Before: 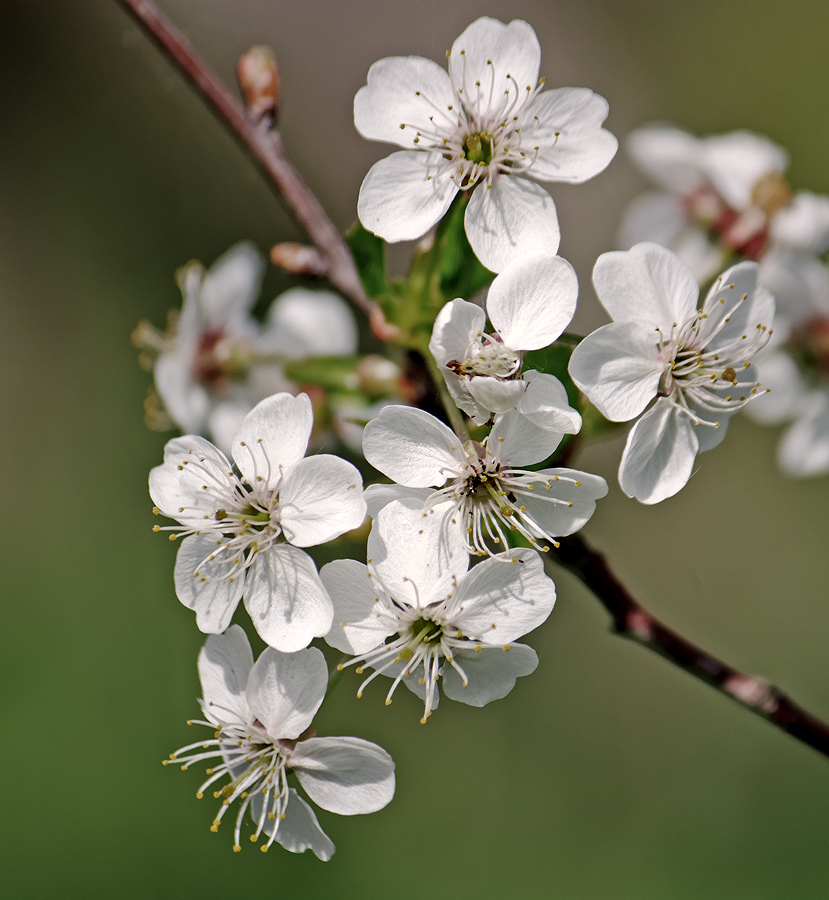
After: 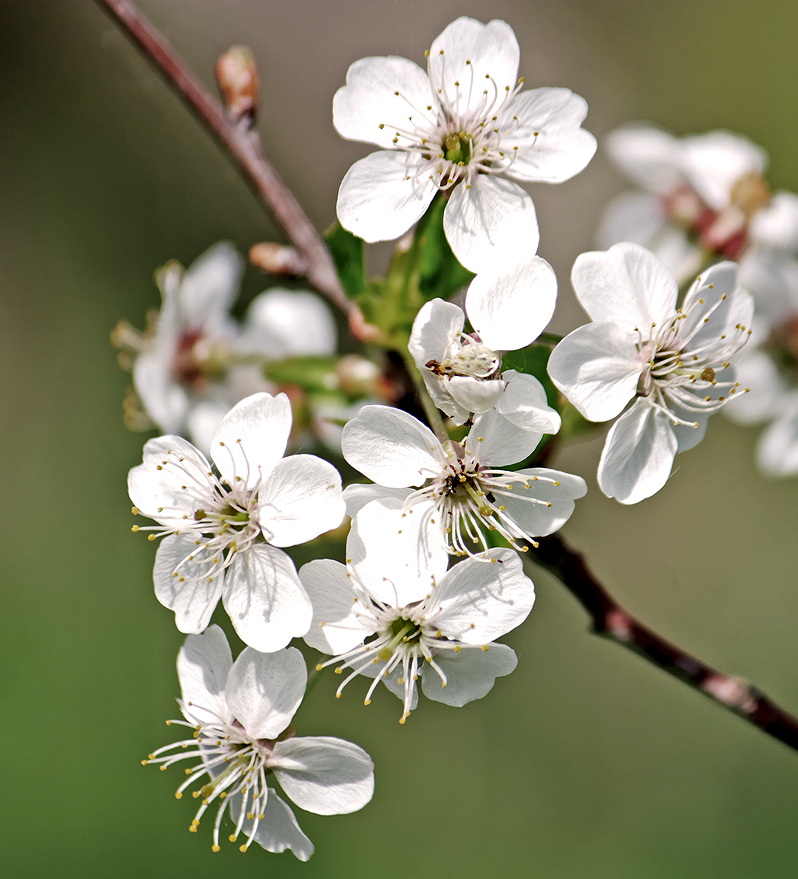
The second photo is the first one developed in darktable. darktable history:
crop and rotate: left 2.536%, right 1.107%, bottom 2.246%
exposure: black level correction 0.001, exposure 0.5 EV, compensate exposure bias true, compensate highlight preservation false
